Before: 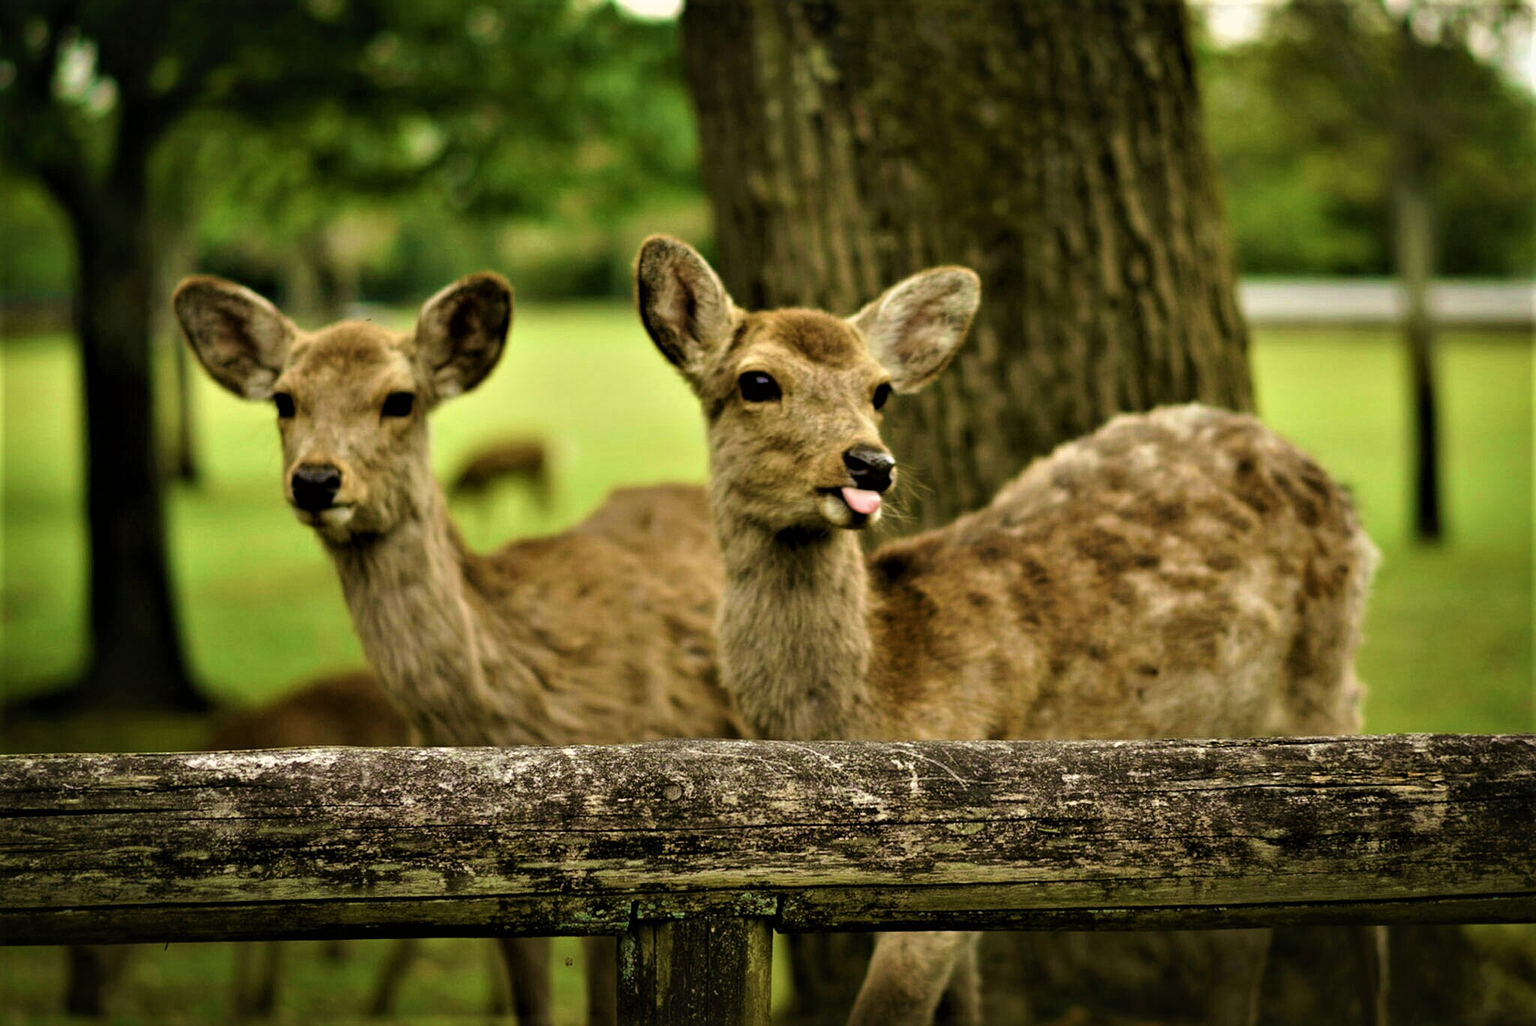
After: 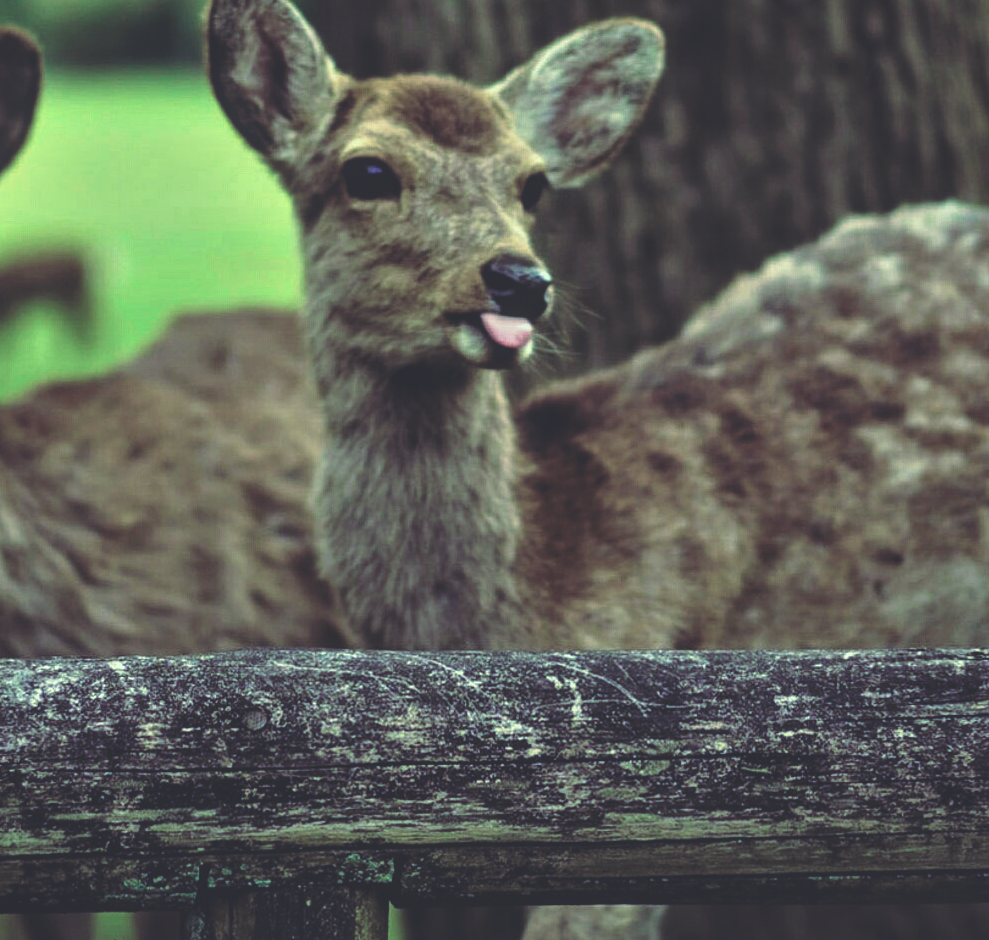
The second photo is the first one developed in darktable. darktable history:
local contrast: detail 110%
color zones: curves: ch1 [(0, 0.469) (0.001, 0.469) (0.12, 0.446) (0.248, 0.469) (0.5, 0.5) (0.748, 0.5) (0.999, 0.469) (1, 0.469)]
crop: left 31.379%, top 24.658%, right 20.326%, bottom 6.628%
rgb curve: curves: ch0 [(0, 0.186) (0.314, 0.284) (0.576, 0.466) (0.805, 0.691) (0.936, 0.886)]; ch1 [(0, 0.186) (0.314, 0.284) (0.581, 0.534) (0.771, 0.746) (0.936, 0.958)]; ch2 [(0, 0.216) (0.275, 0.39) (1, 1)], mode RGB, independent channels, compensate middle gray true, preserve colors none
